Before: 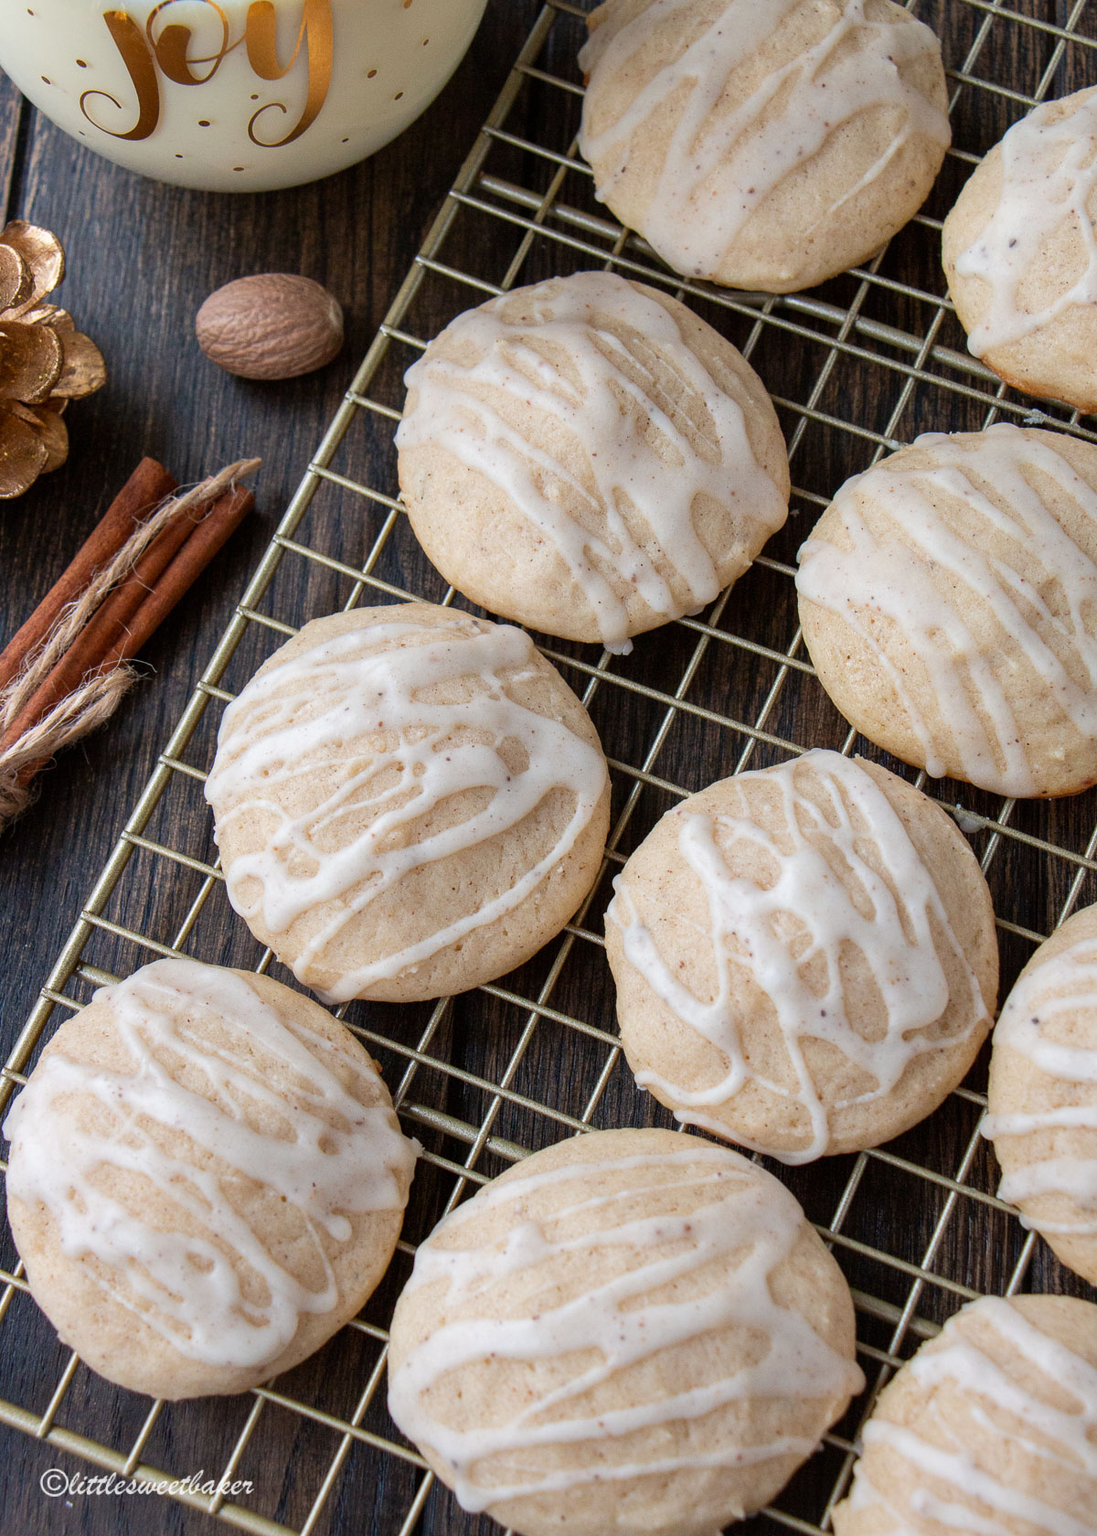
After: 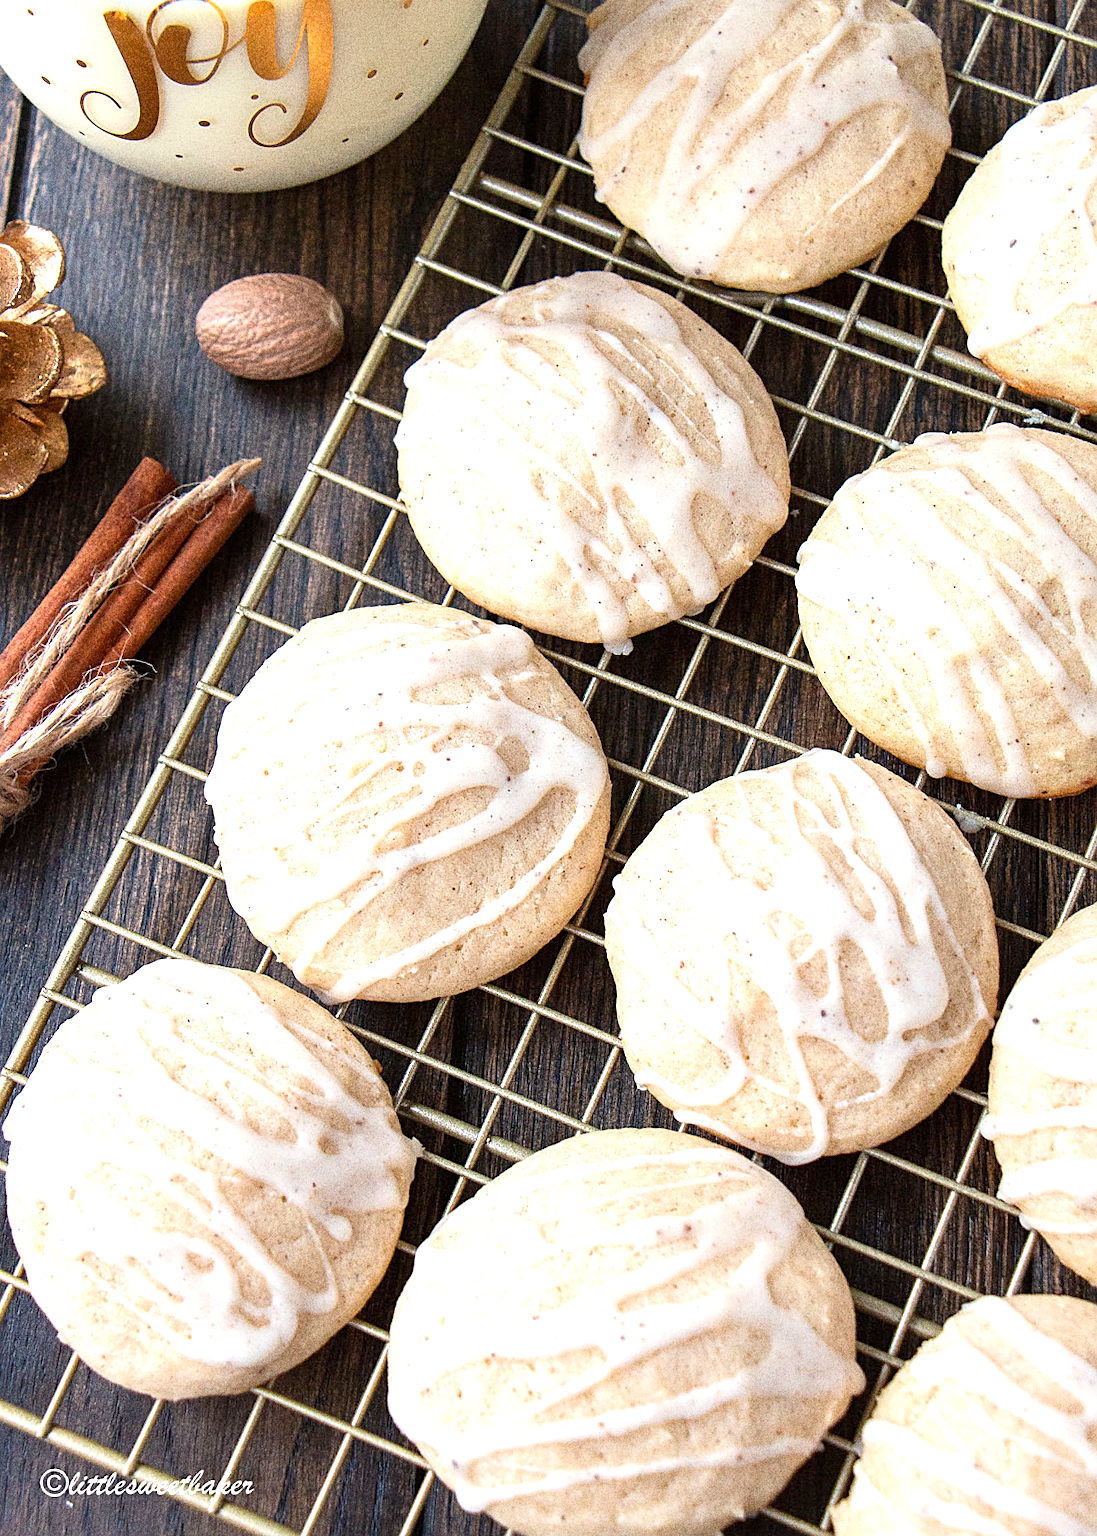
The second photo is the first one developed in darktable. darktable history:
sharpen: on, module defaults
exposure: exposure 1 EV, compensate highlight preservation false
grain: coarseness 10.62 ISO, strength 55.56%
